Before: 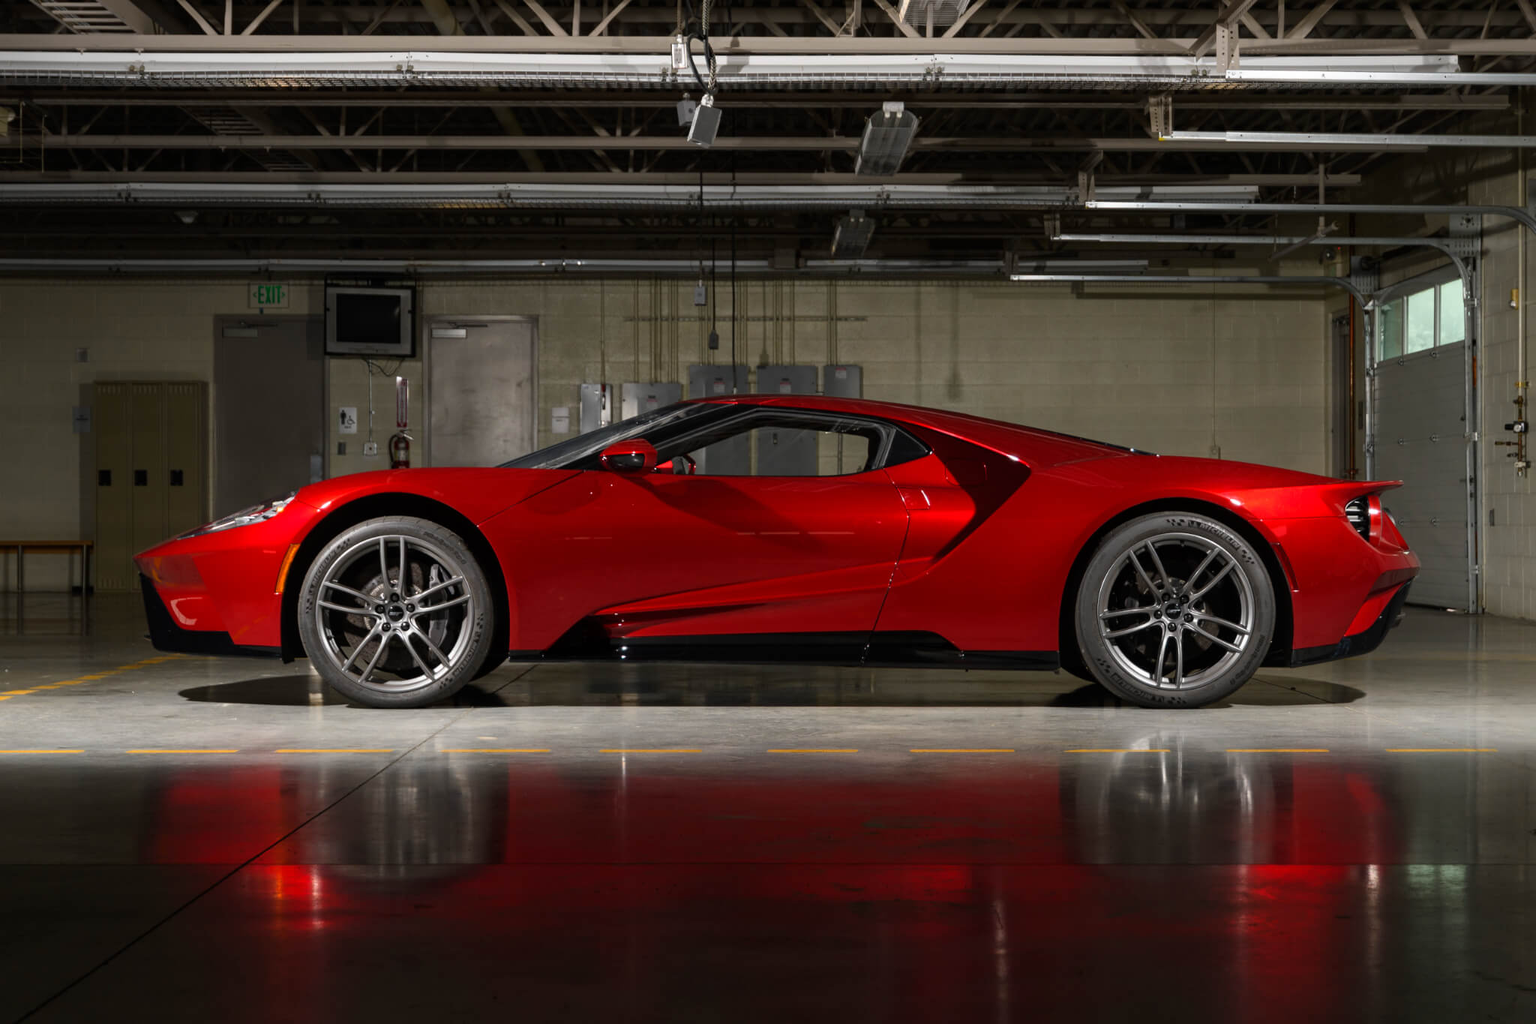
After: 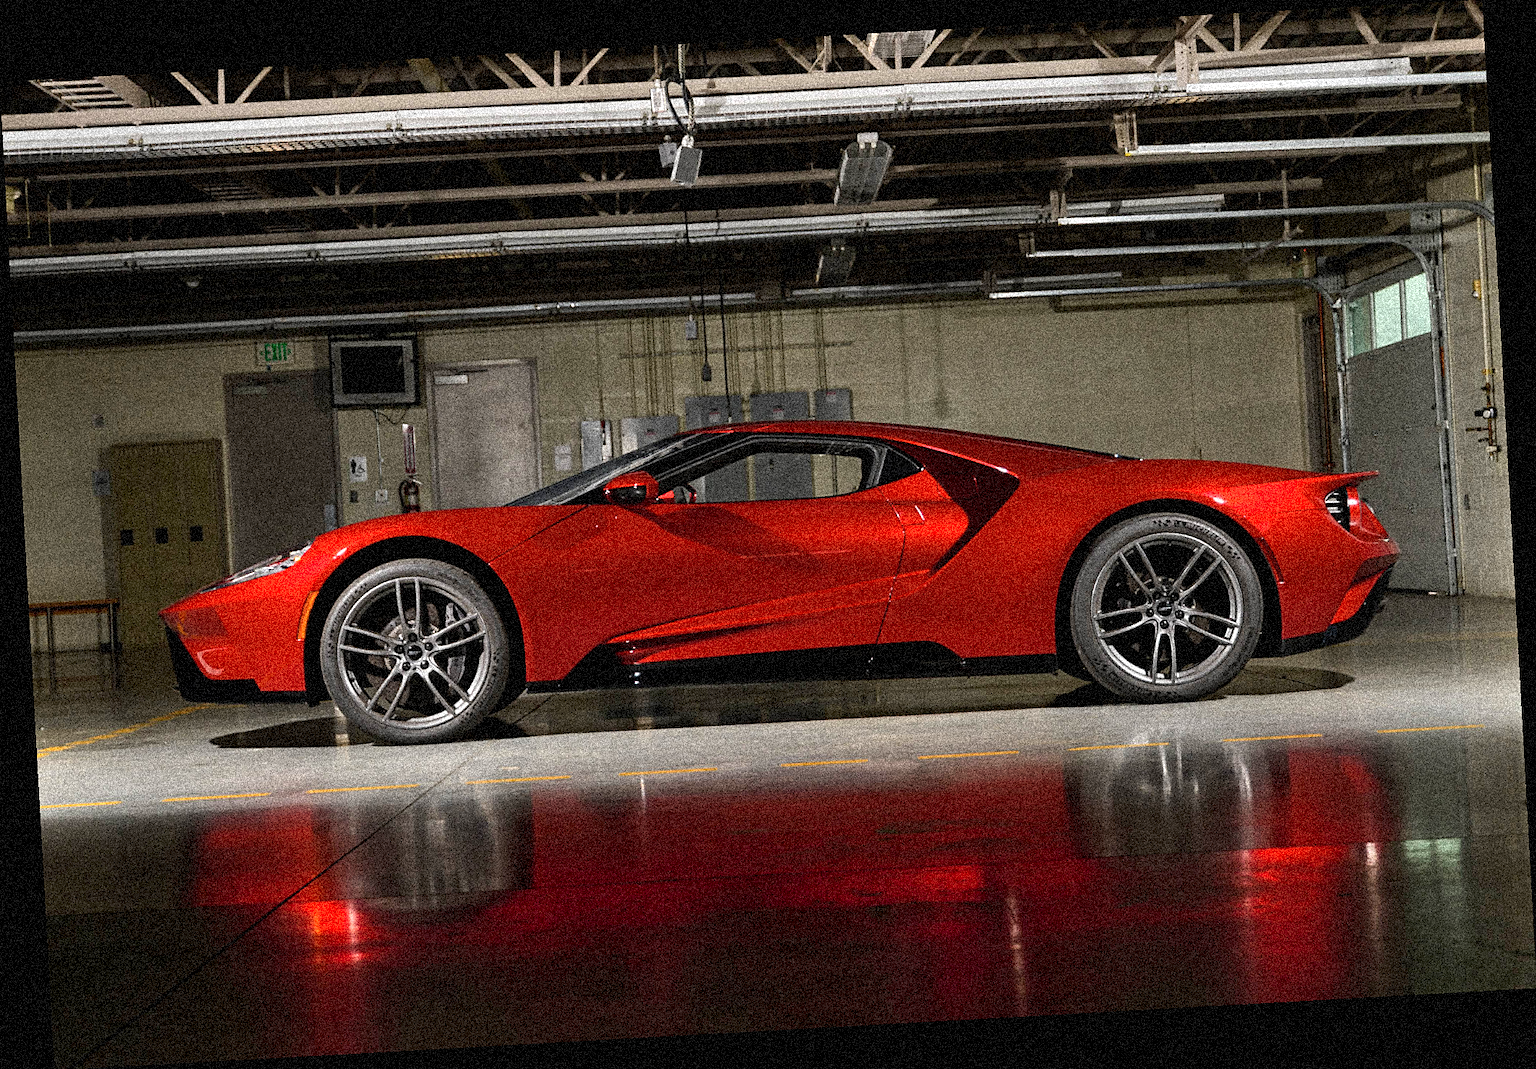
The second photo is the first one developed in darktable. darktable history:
shadows and highlights: shadows 49, highlights -41, soften with gaussian
sharpen: on, module defaults
color balance: mode lift, gamma, gain (sRGB), lift [0.97, 1, 1, 1], gamma [1.03, 1, 1, 1]
rotate and perspective: rotation -3.18°, automatic cropping off
grain: coarseness 3.75 ISO, strength 100%, mid-tones bias 0%
